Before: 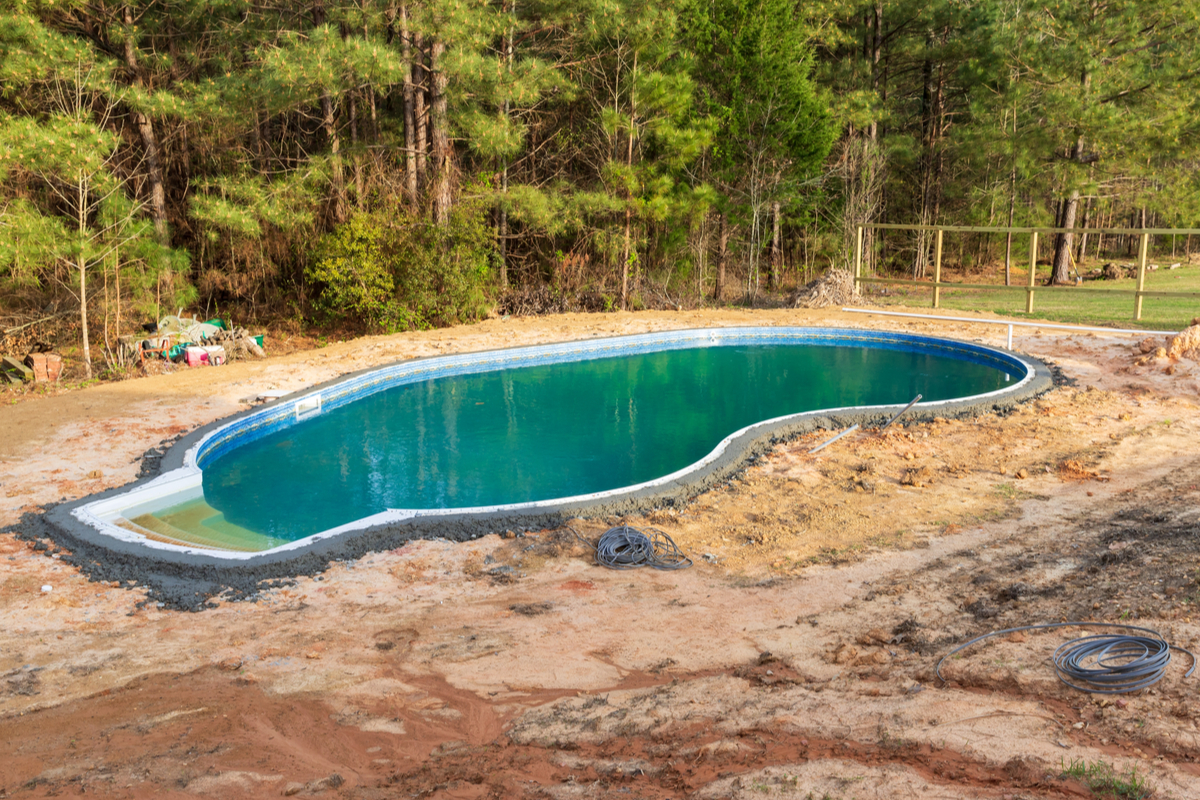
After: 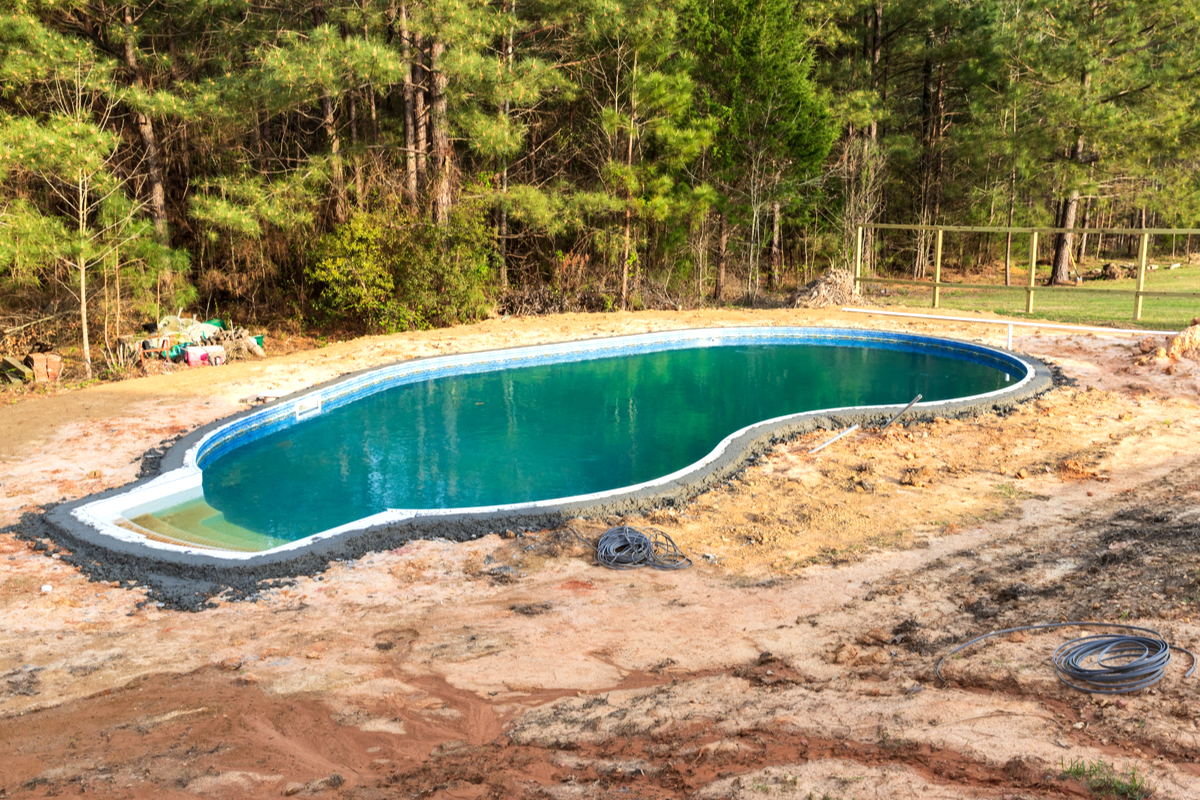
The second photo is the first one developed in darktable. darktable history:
tone equalizer: -8 EV -0.417 EV, -7 EV -0.389 EV, -6 EV -0.333 EV, -5 EV -0.222 EV, -3 EV 0.222 EV, -2 EV 0.333 EV, -1 EV 0.389 EV, +0 EV 0.417 EV, edges refinement/feathering 500, mask exposure compensation -1.57 EV, preserve details no
exposure: compensate highlight preservation false
